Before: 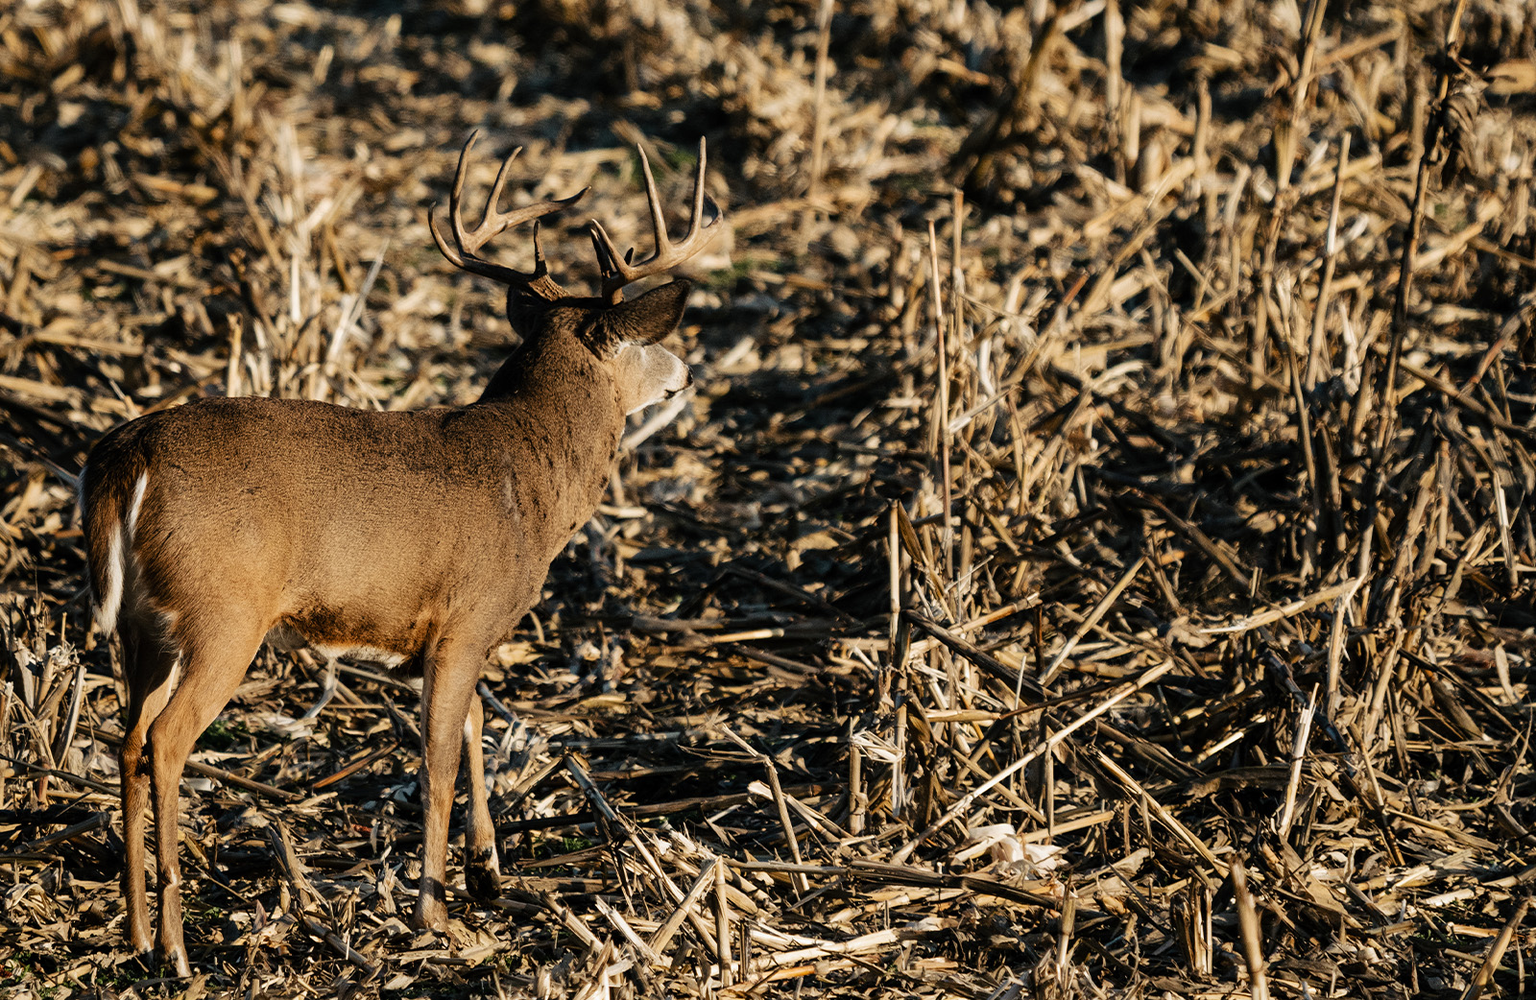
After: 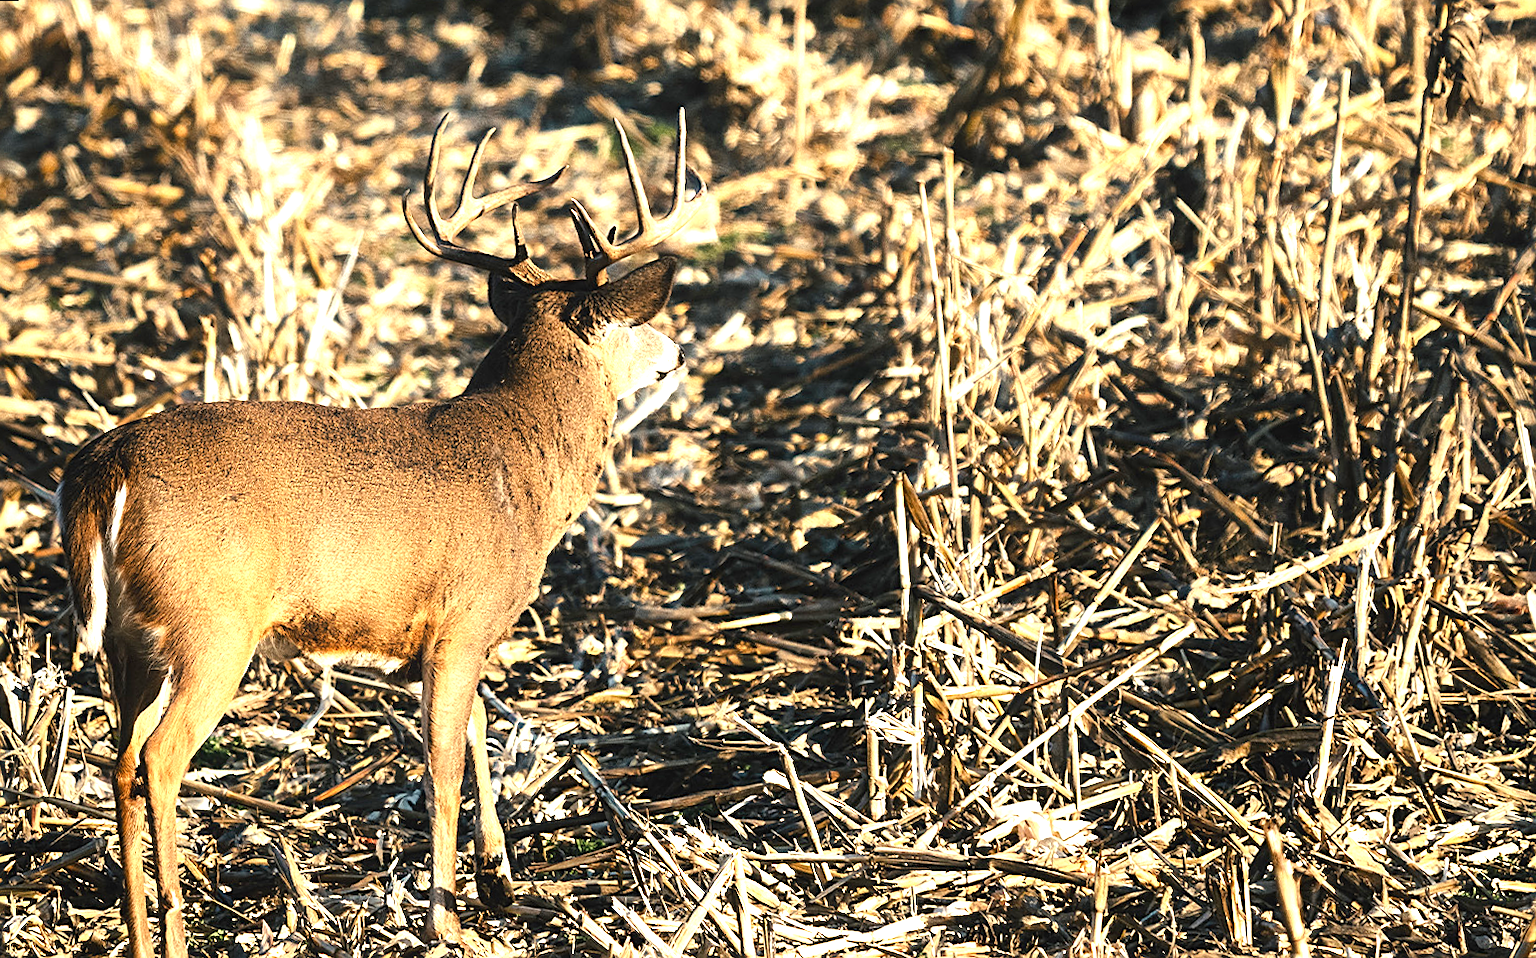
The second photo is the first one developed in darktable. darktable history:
sharpen: on, module defaults
exposure: black level correction 0, exposure 1.6 EV, compensate exposure bias true, compensate highlight preservation false
rotate and perspective: rotation -3°, crop left 0.031, crop right 0.968, crop top 0.07, crop bottom 0.93
contrast equalizer: y [[0.46, 0.454, 0.451, 0.451, 0.455, 0.46], [0.5 ×6], [0.5 ×6], [0 ×6], [0 ×6]]
